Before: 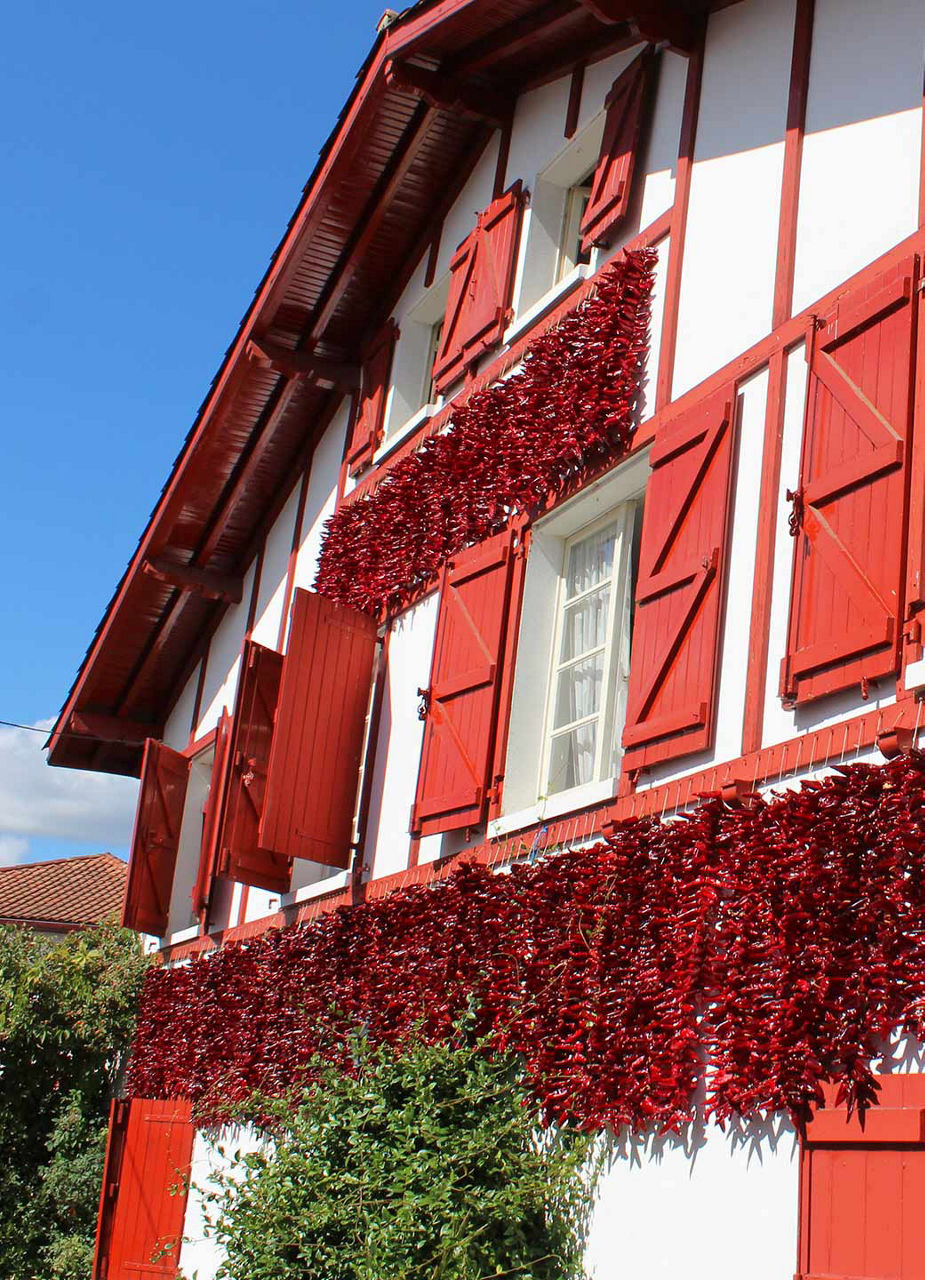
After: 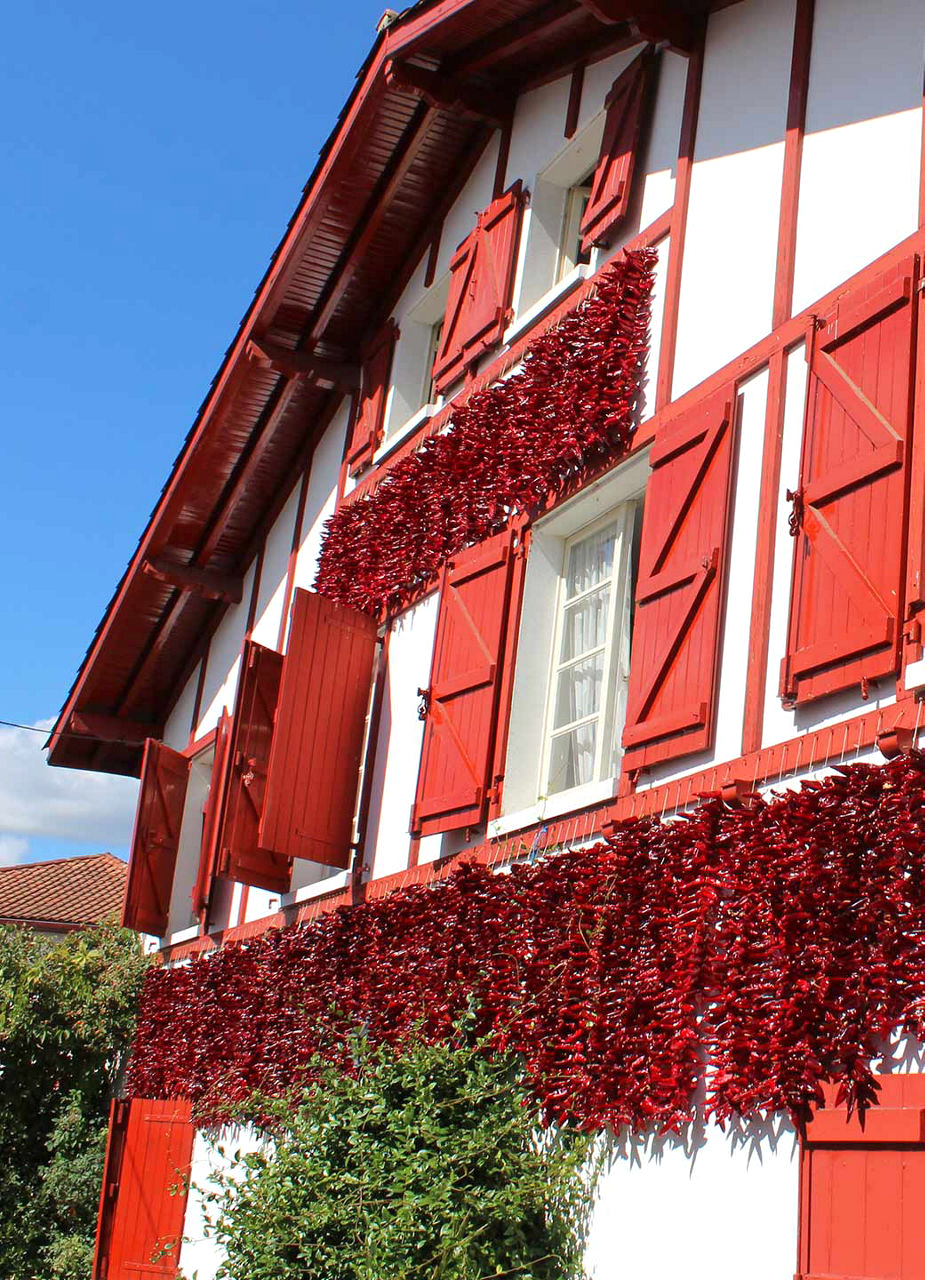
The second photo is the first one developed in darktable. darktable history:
exposure: exposure 0.124 EV, compensate exposure bias true, compensate highlight preservation false
